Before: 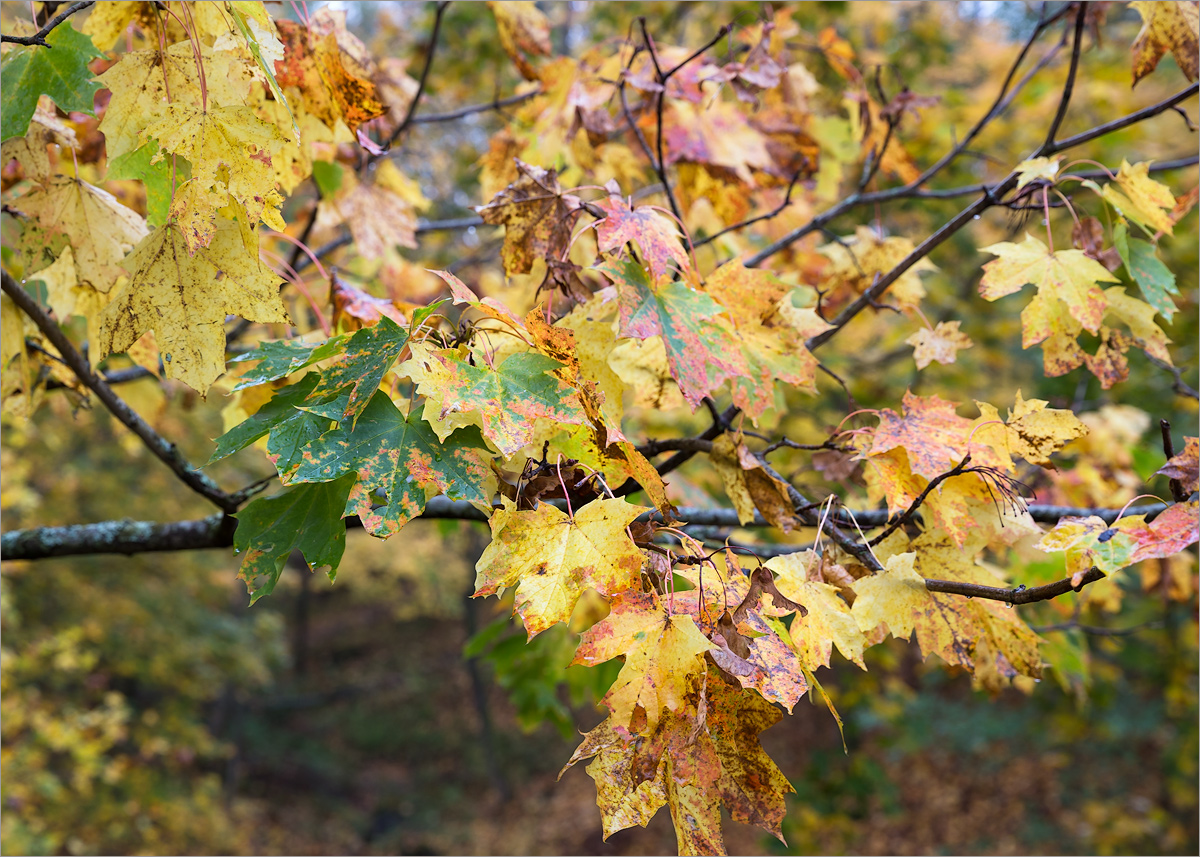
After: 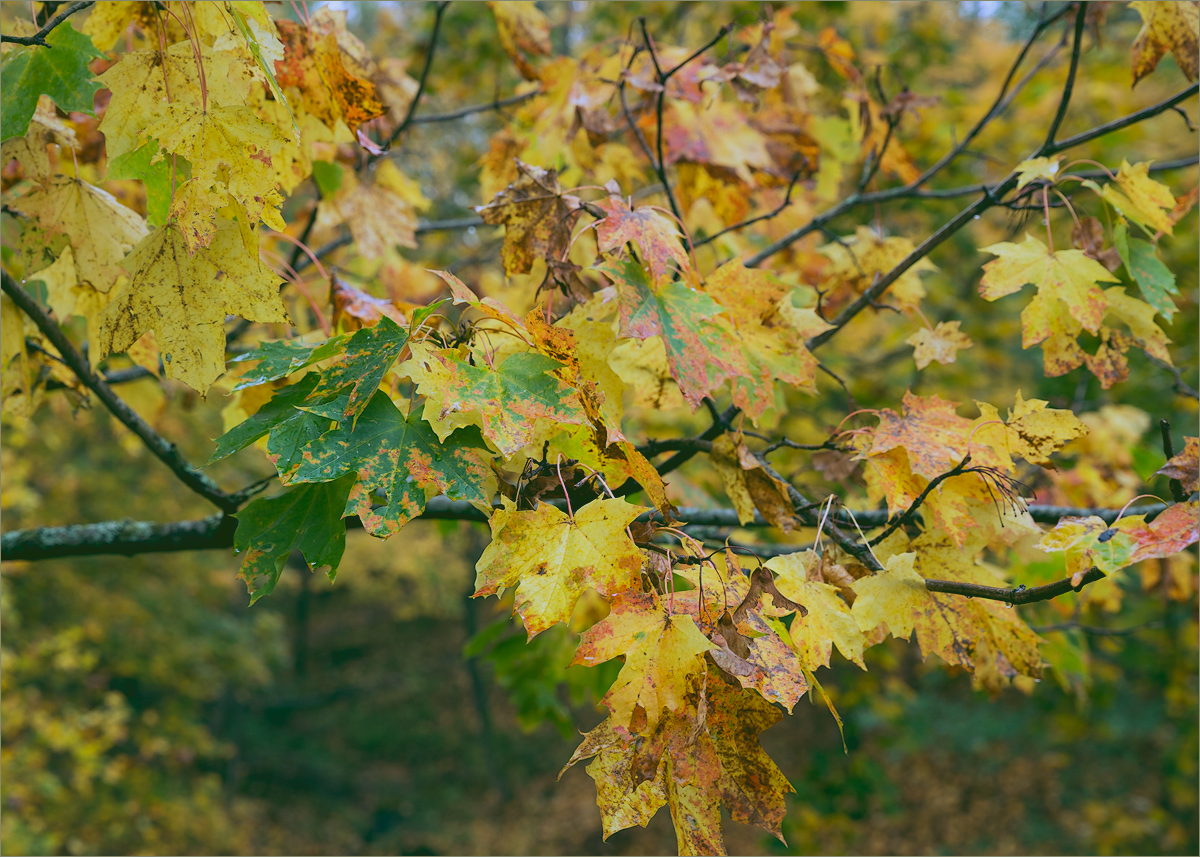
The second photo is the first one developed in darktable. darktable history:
rgb curve: curves: ch0 [(0.123, 0.061) (0.995, 0.887)]; ch1 [(0.06, 0.116) (1, 0.906)]; ch2 [(0, 0) (0.824, 0.69) (1, 1)], mode RGB, independent channels, compensate middle gray true
contrast brightness saturation: contrast -0.11
